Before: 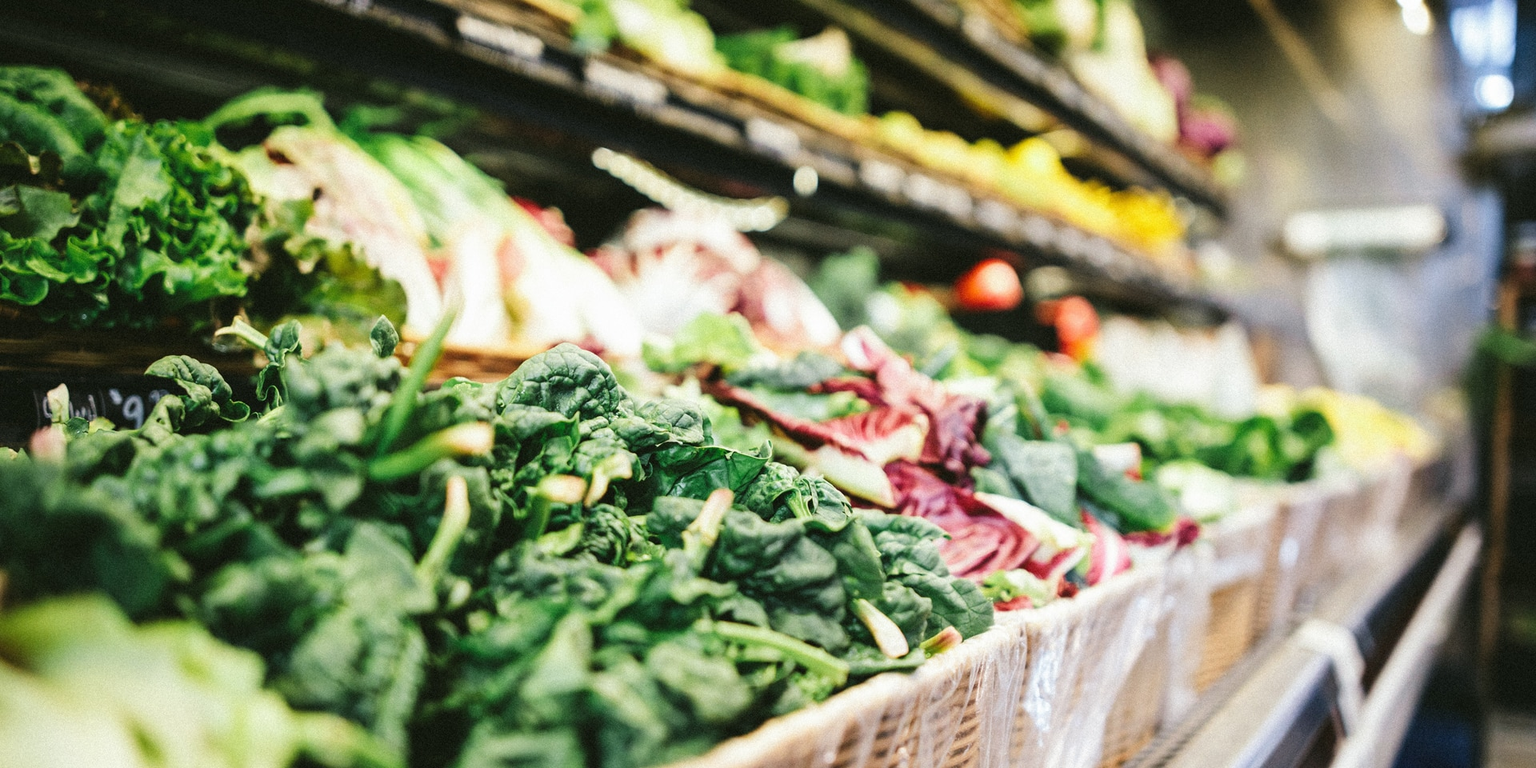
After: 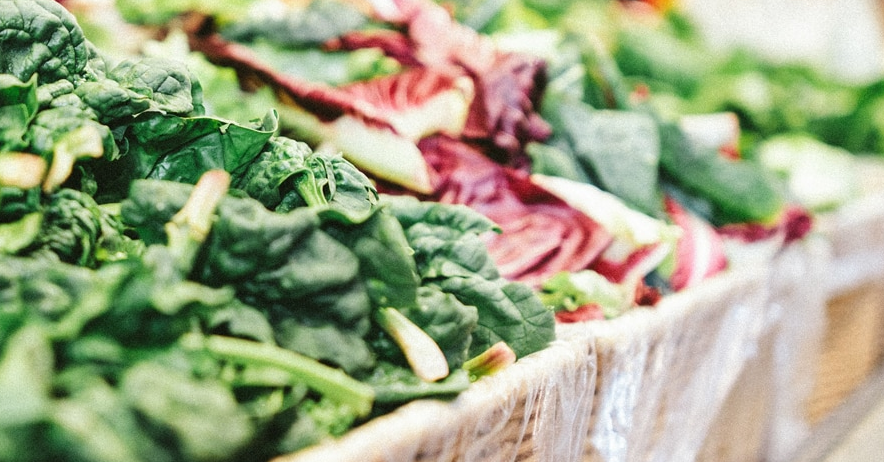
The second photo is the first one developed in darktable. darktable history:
crop: left 35.799%, top 45.991%, right 18.109%, bottom 5.875%
